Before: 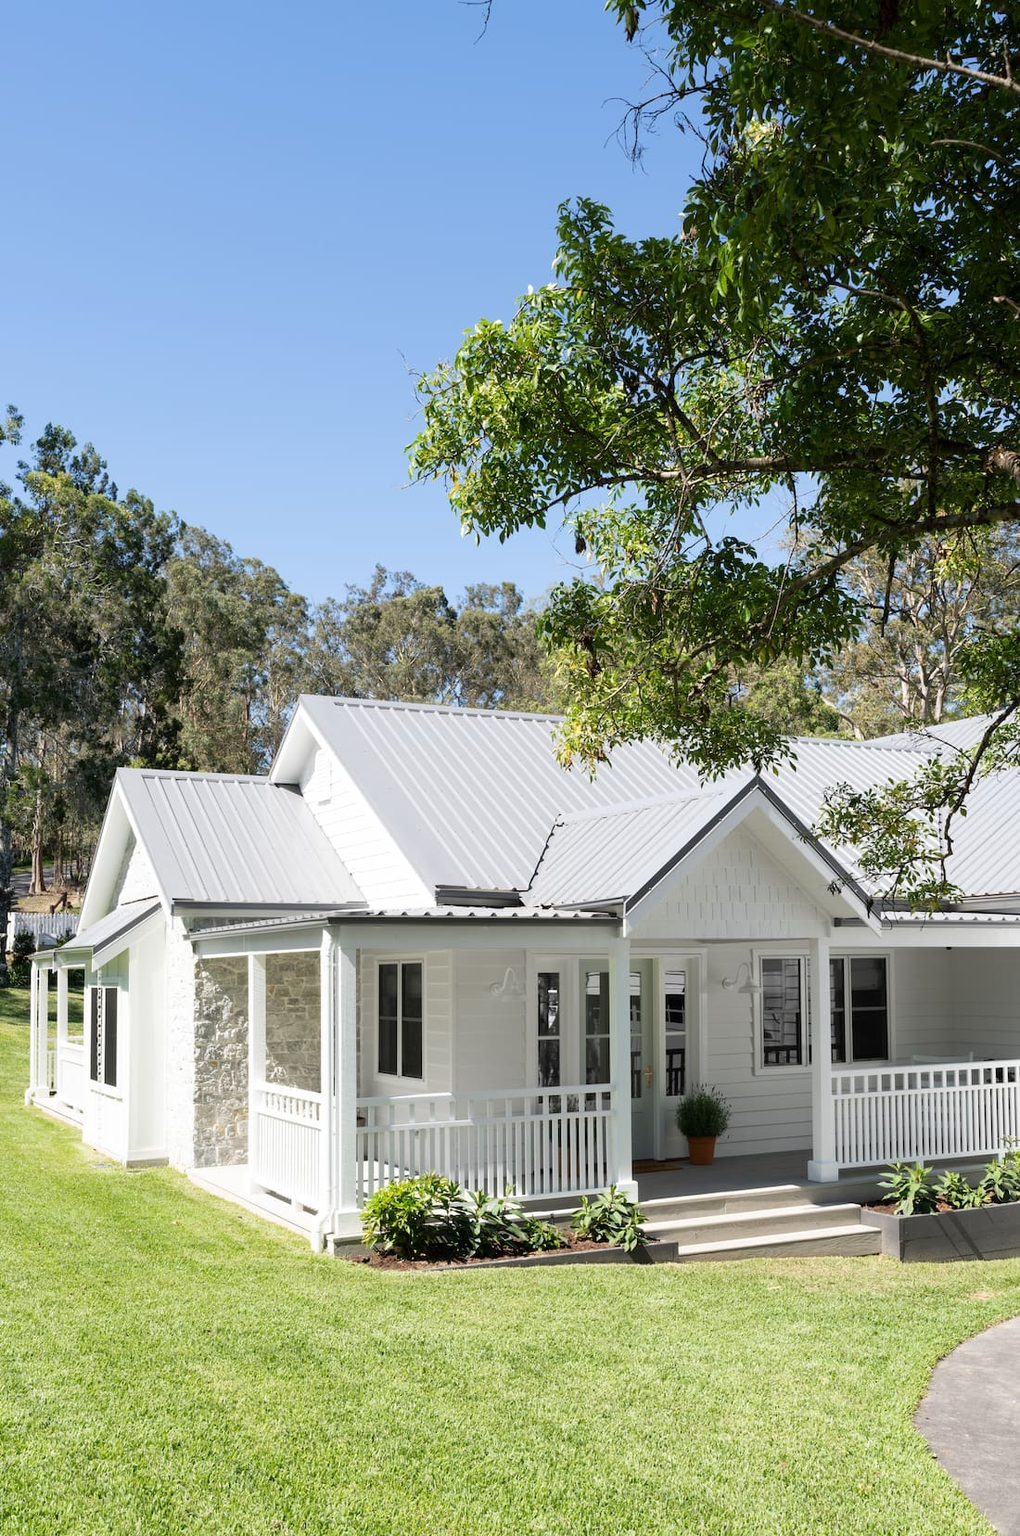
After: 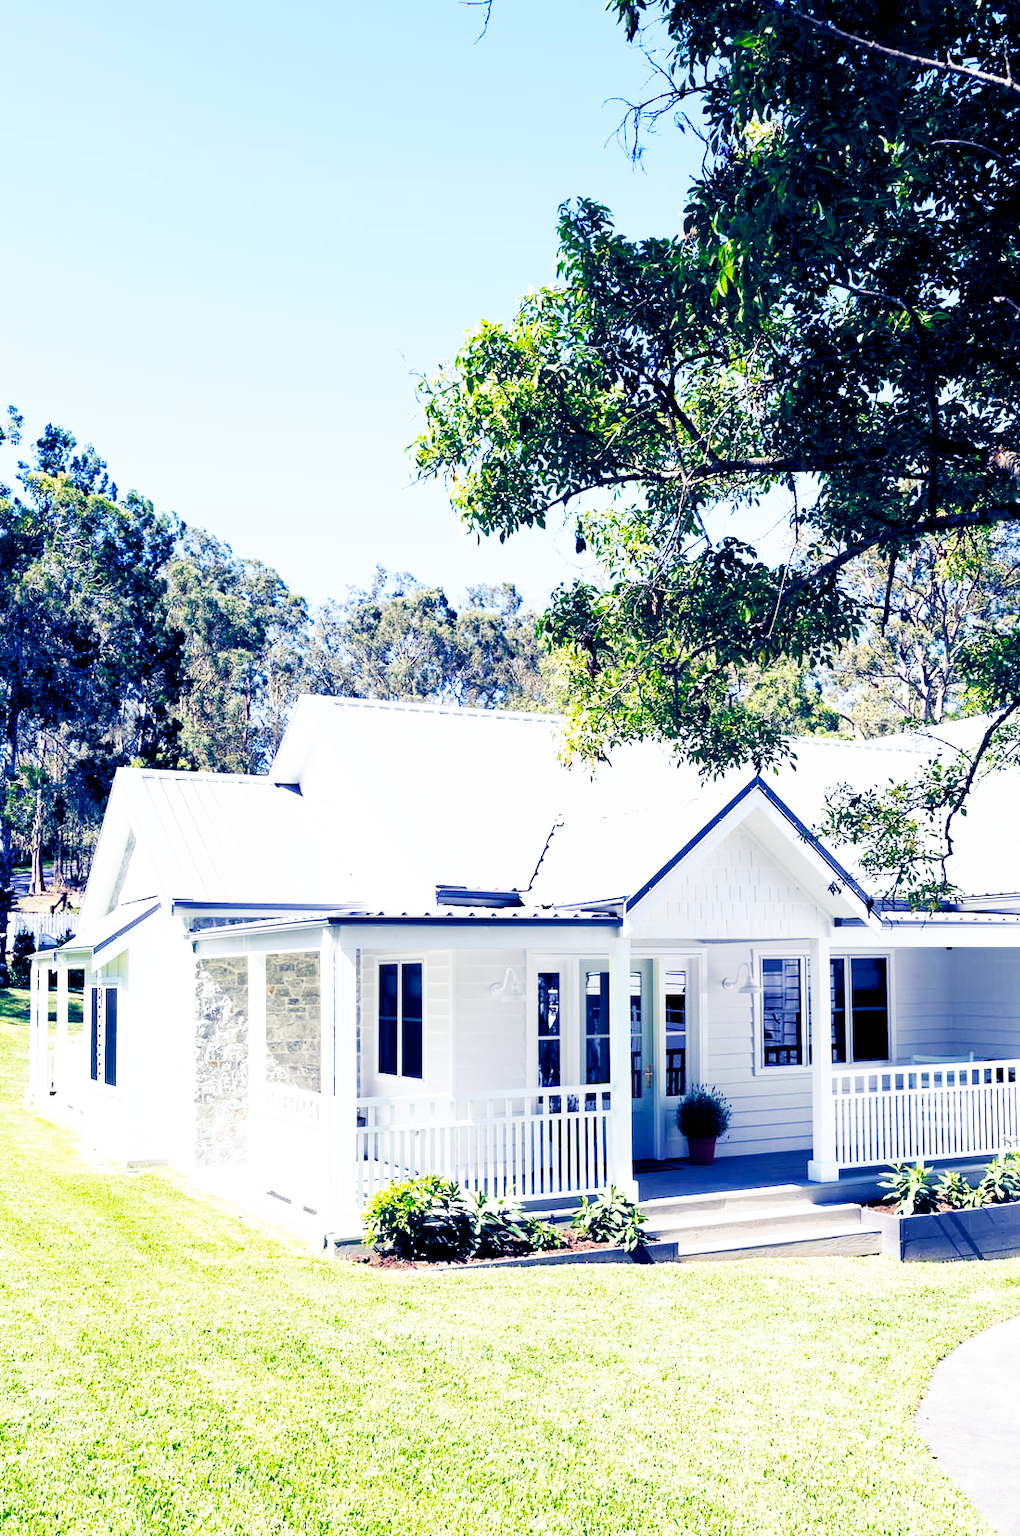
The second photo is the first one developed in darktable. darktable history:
base curve: curves: ch0 [(0, 0) (0.007, 0.004) (0.027, 0.03) (0.046, 0.07) (0.207, 0.54) (0.442, 0.872) (0.673, 0.972) (1, 1)], preserve colors none
color balance rgb: shadows lift › luminance -41.13%, shadows lift › chroma 14.13%, shadows lift › hue 260°, power › luminance -3.76%, power › chroma 0.56%, power › hue 40.37°, highlights gain › luminance 16.81%, highlights gain › chroma 2.94%, highlights gain › hue 260°, global offset › luminance -0.29%, global offset › chroma 0.31%, global offset › hue 260°, perceptual saturation grading › global saturation 20%, perceptual saturation grading › highlights -13.92%, perceptual saturation grading › shadows 50%
